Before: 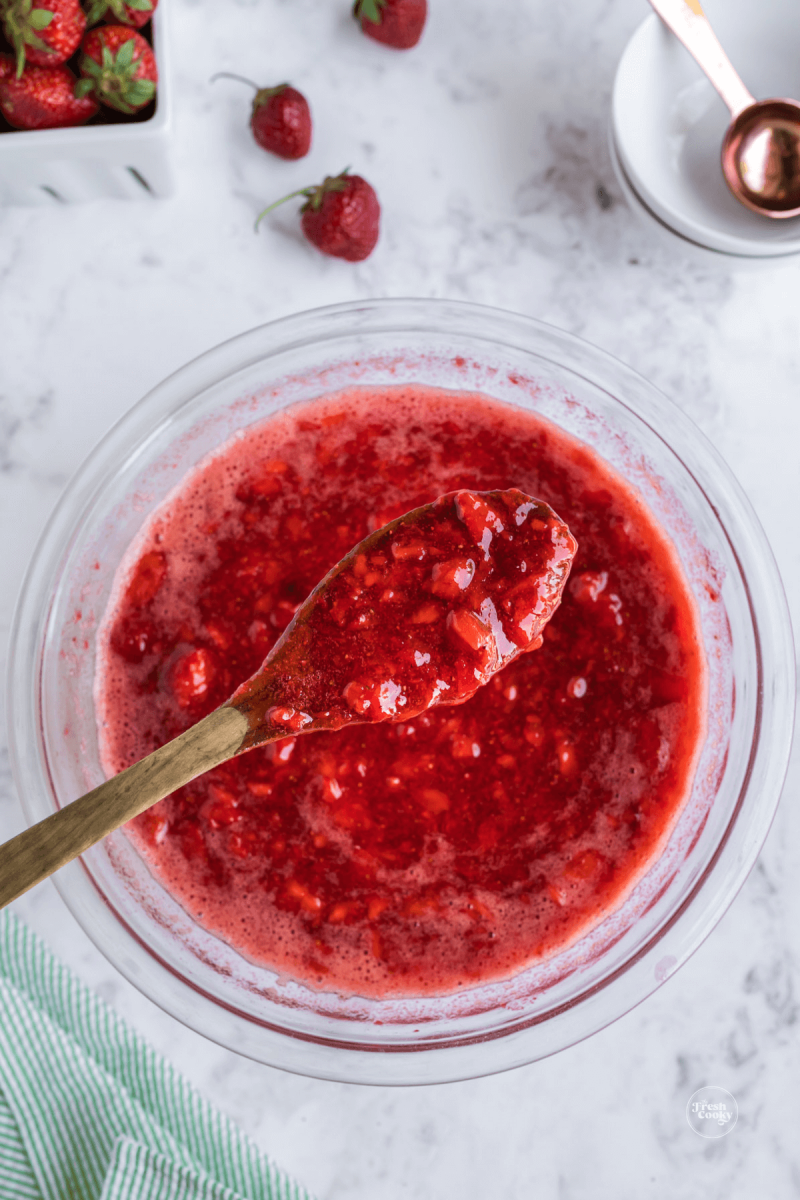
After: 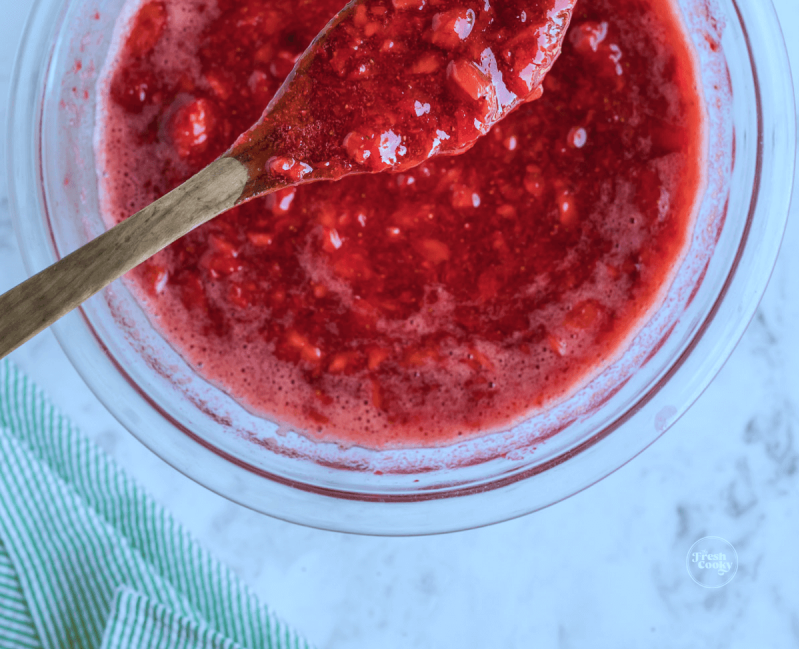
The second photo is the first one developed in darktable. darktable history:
exposure: exposure -0.109 EV, compensate exposure bias true, compensate highlight preservation false
crop and rotate: top 45.914%, right 0.004%
color correction: highlights a* -8.73, highlights b* -22.64
